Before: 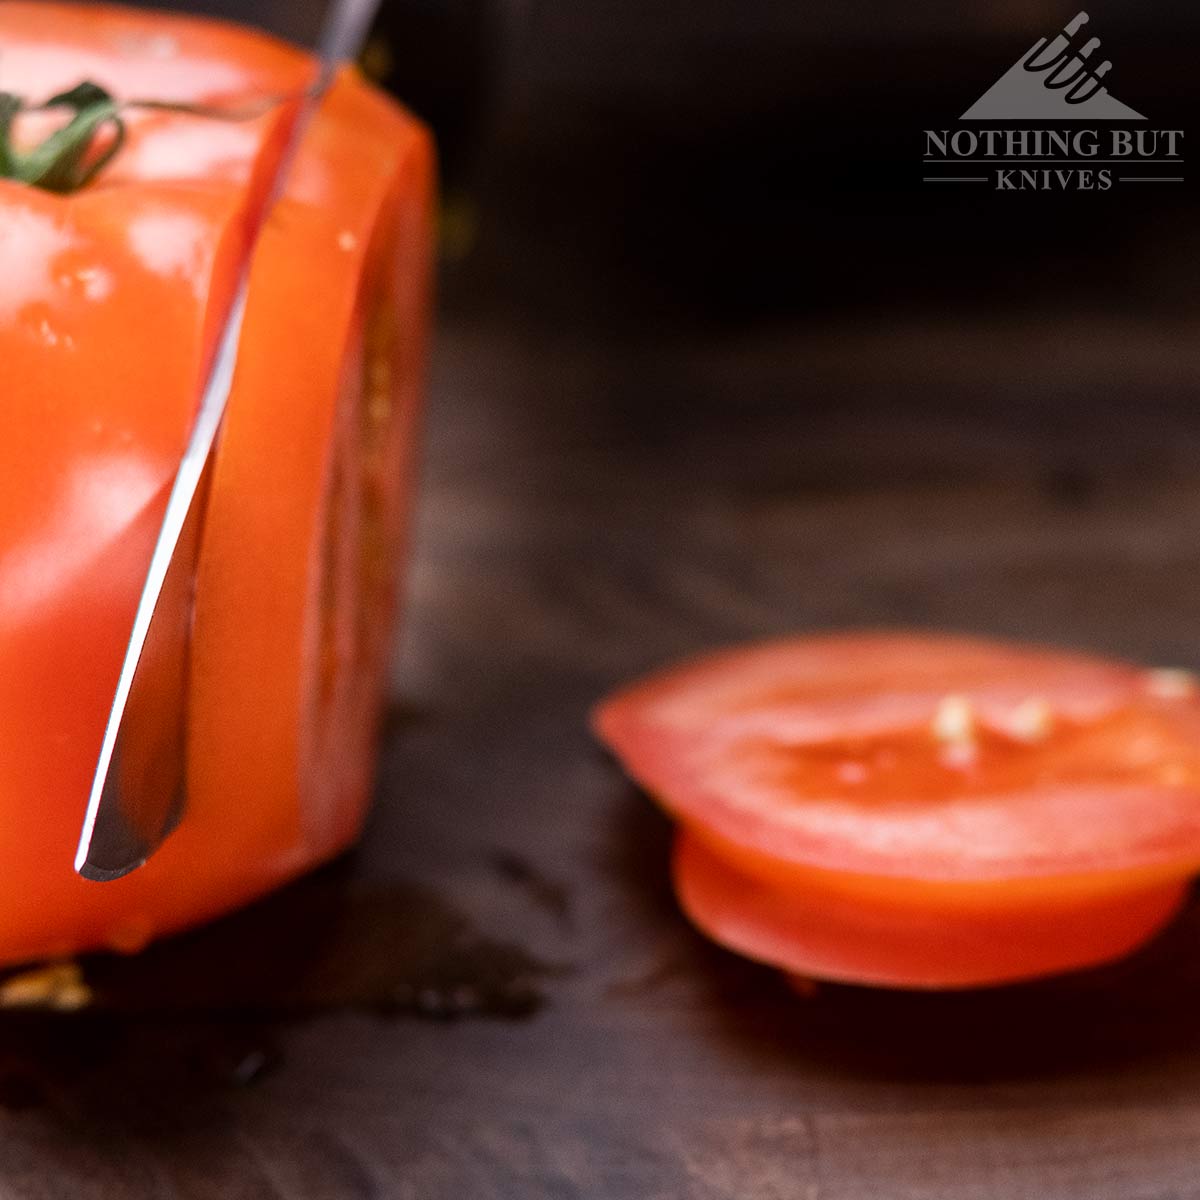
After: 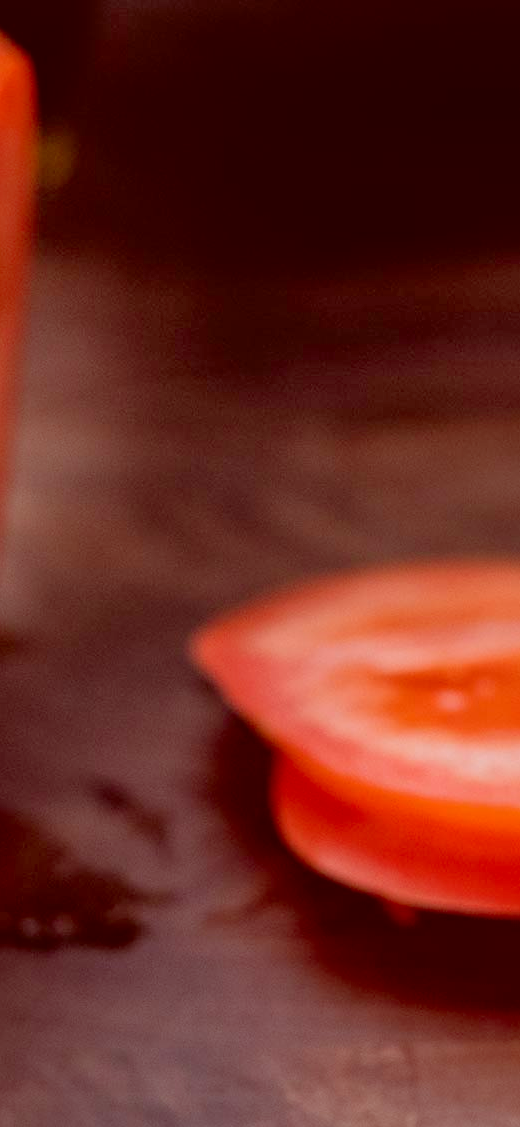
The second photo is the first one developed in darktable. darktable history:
shadows and highlights: on, module defaults
color correction: highlights a* -7.23, highlights b* -0.161, shadows a* 20.08, shadows b* 11.73
crop: left 33.452%, top 6.025%, right 23.155%
